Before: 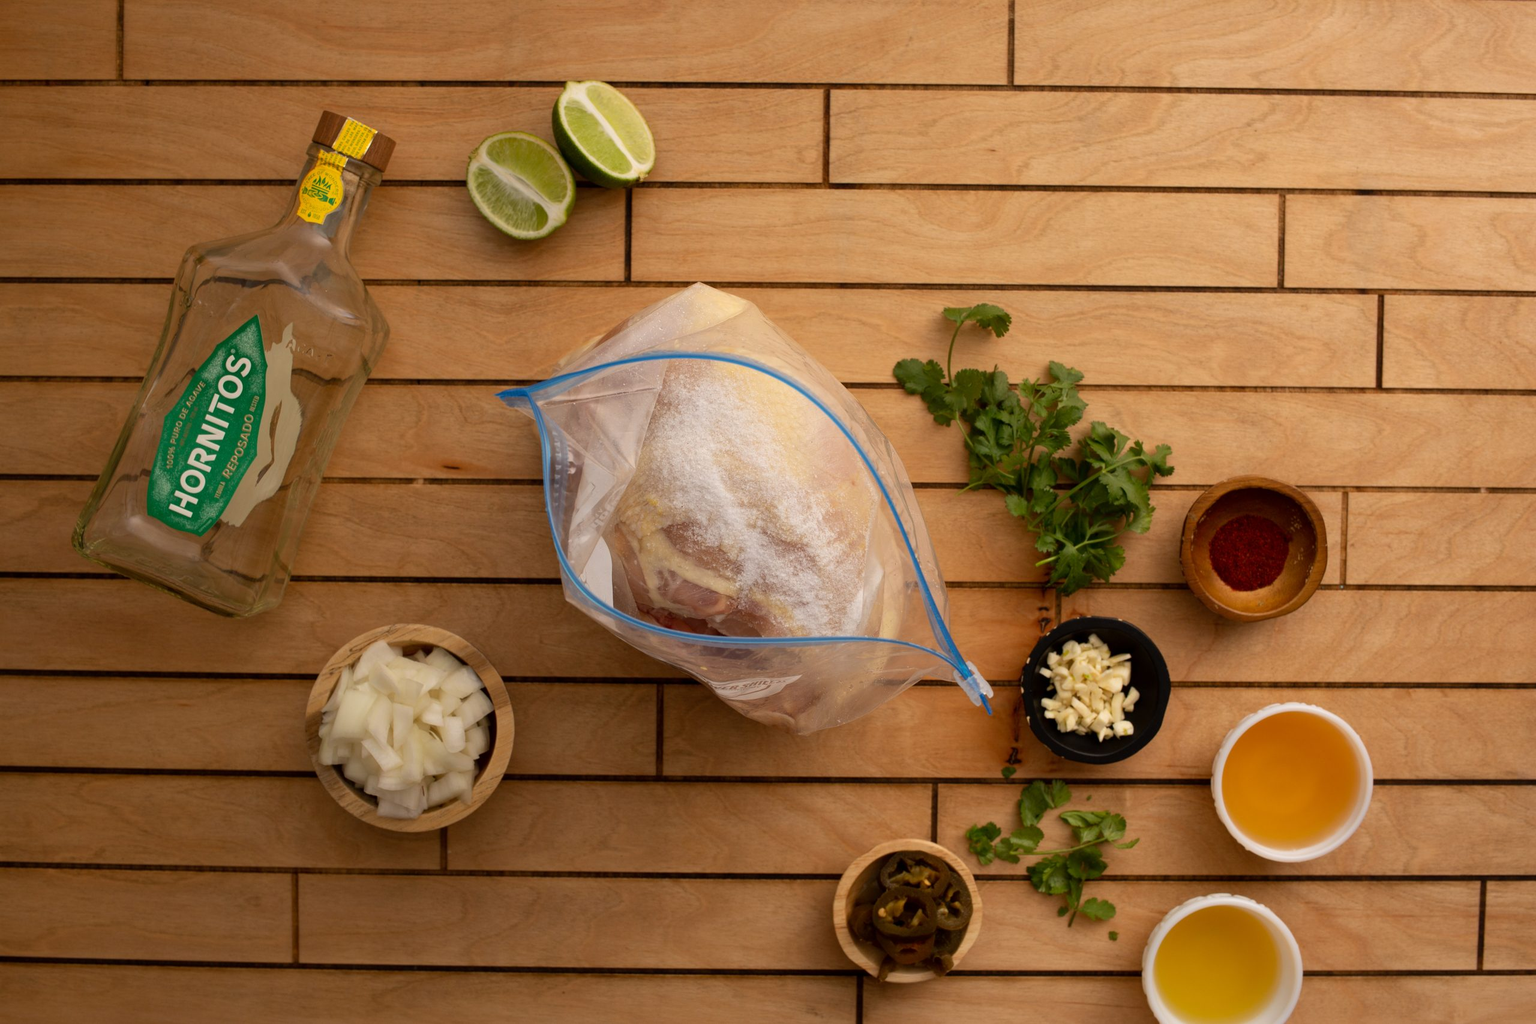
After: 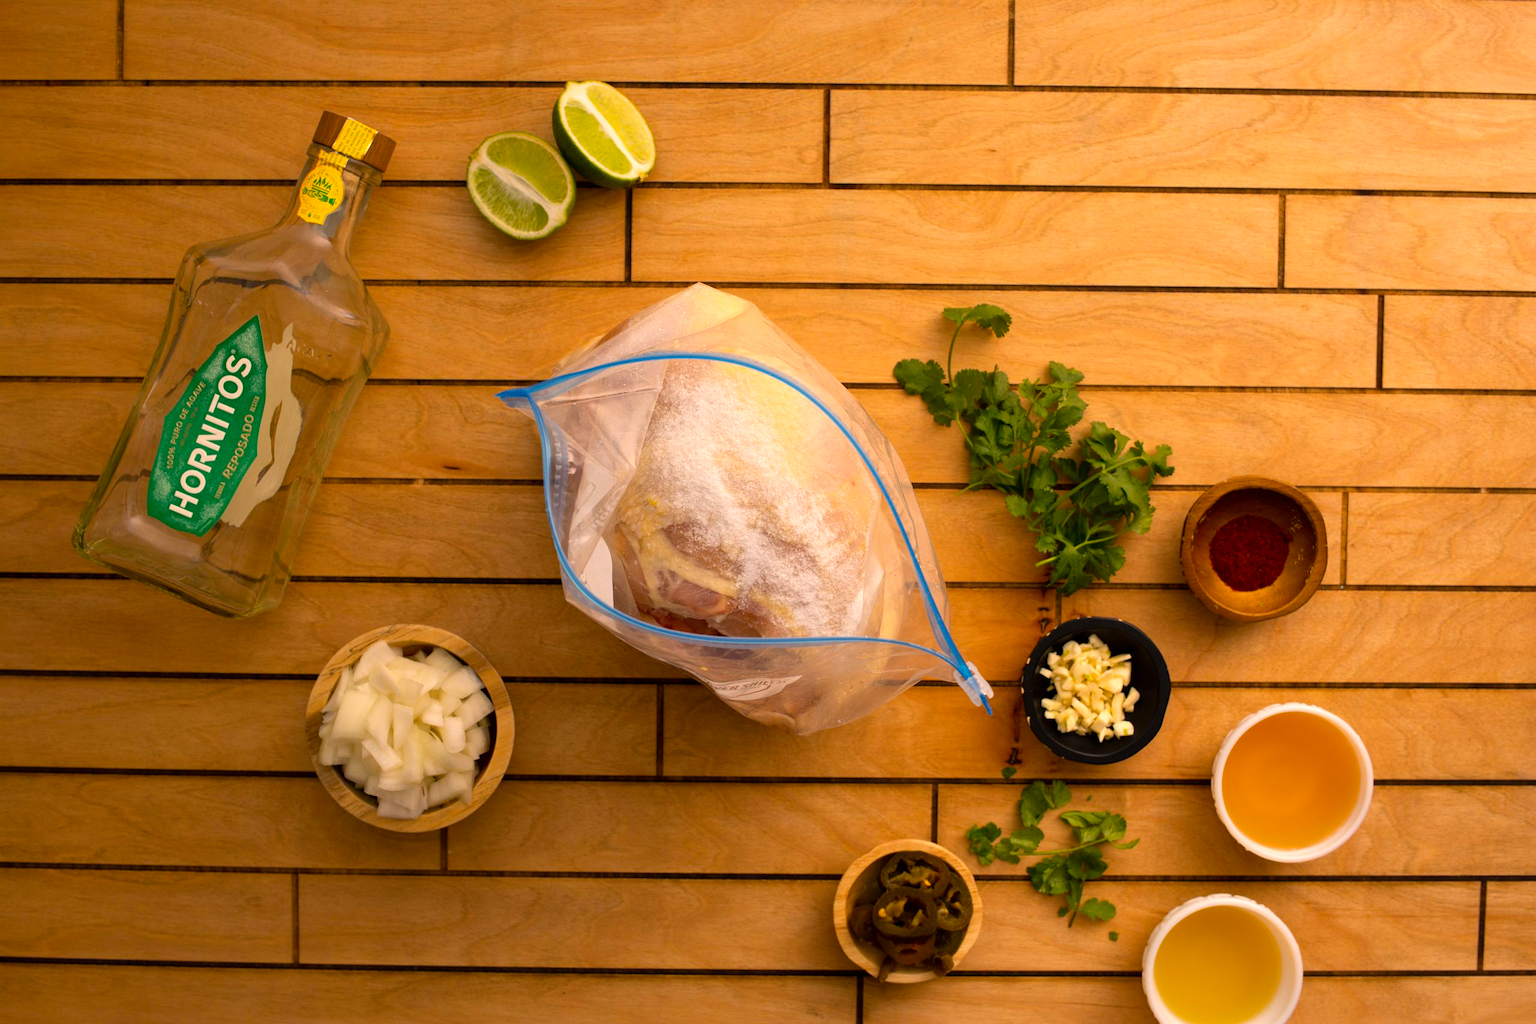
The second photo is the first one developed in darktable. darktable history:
exposure: exposure 0.425 EV, compensate exposure bias true, compensate highlight preservation false
color balance rgb: highlights gain › chroma 3.15%, highlights gain › hue 55.93°, perceptual saturation grading › global saturation 25.306%
